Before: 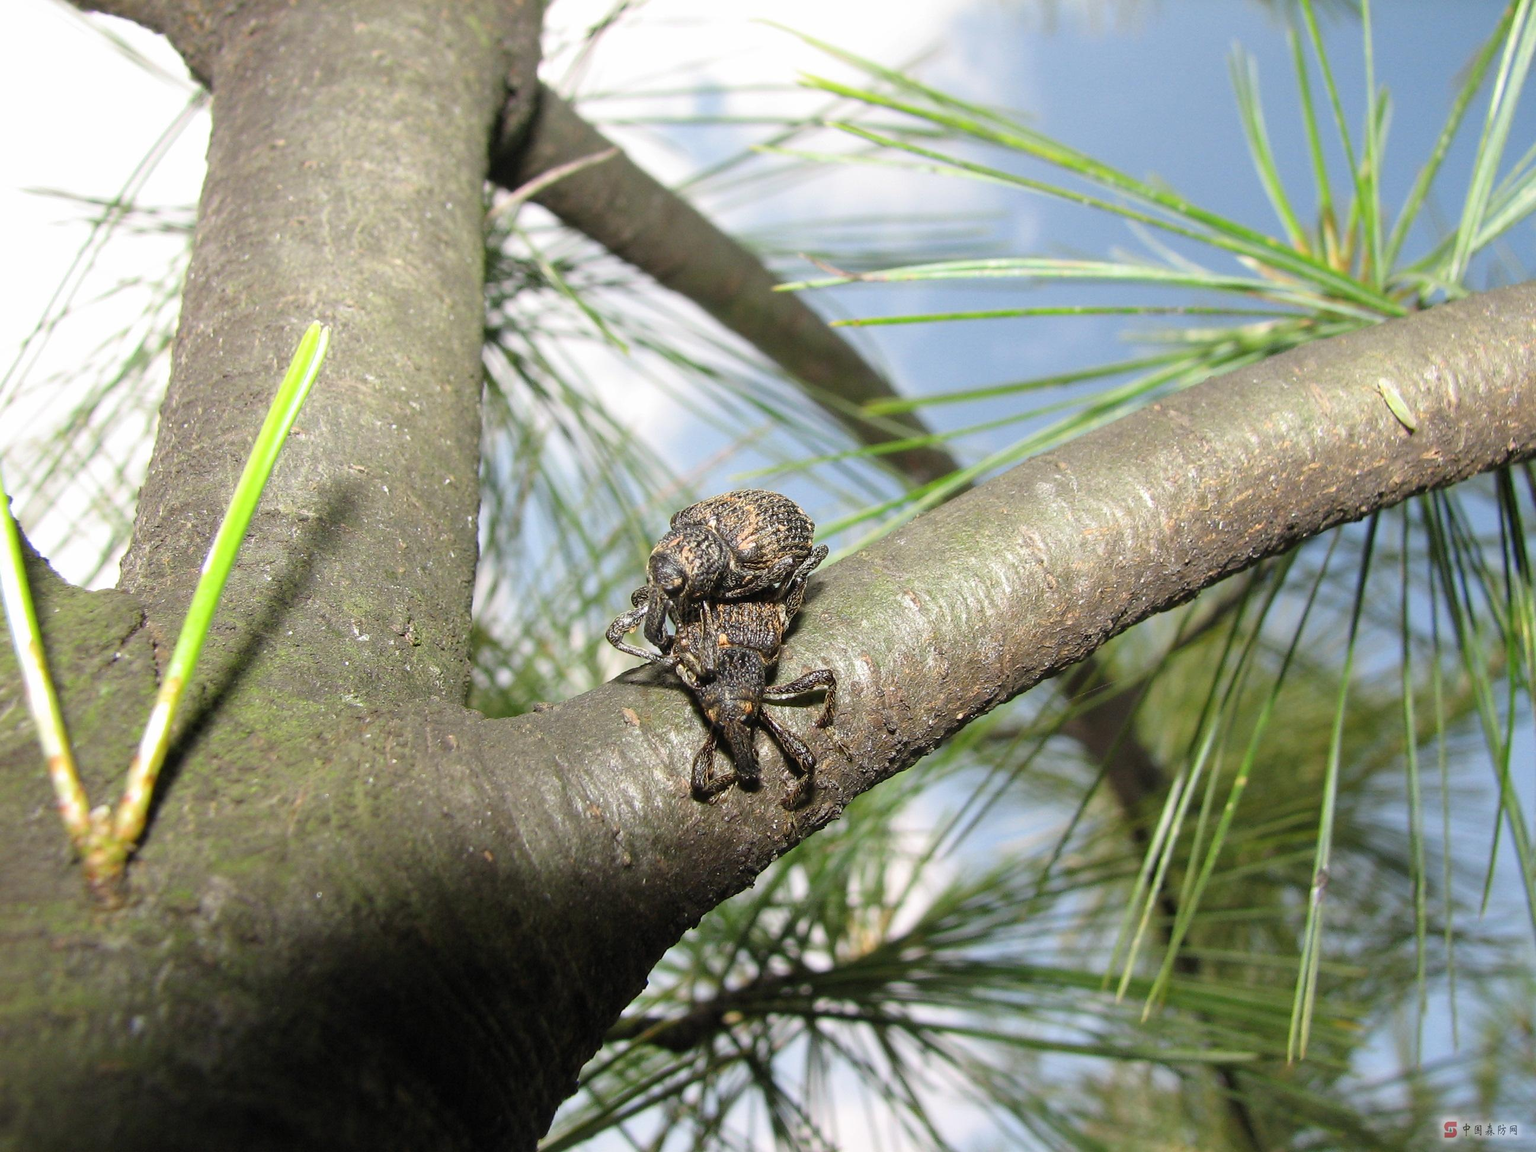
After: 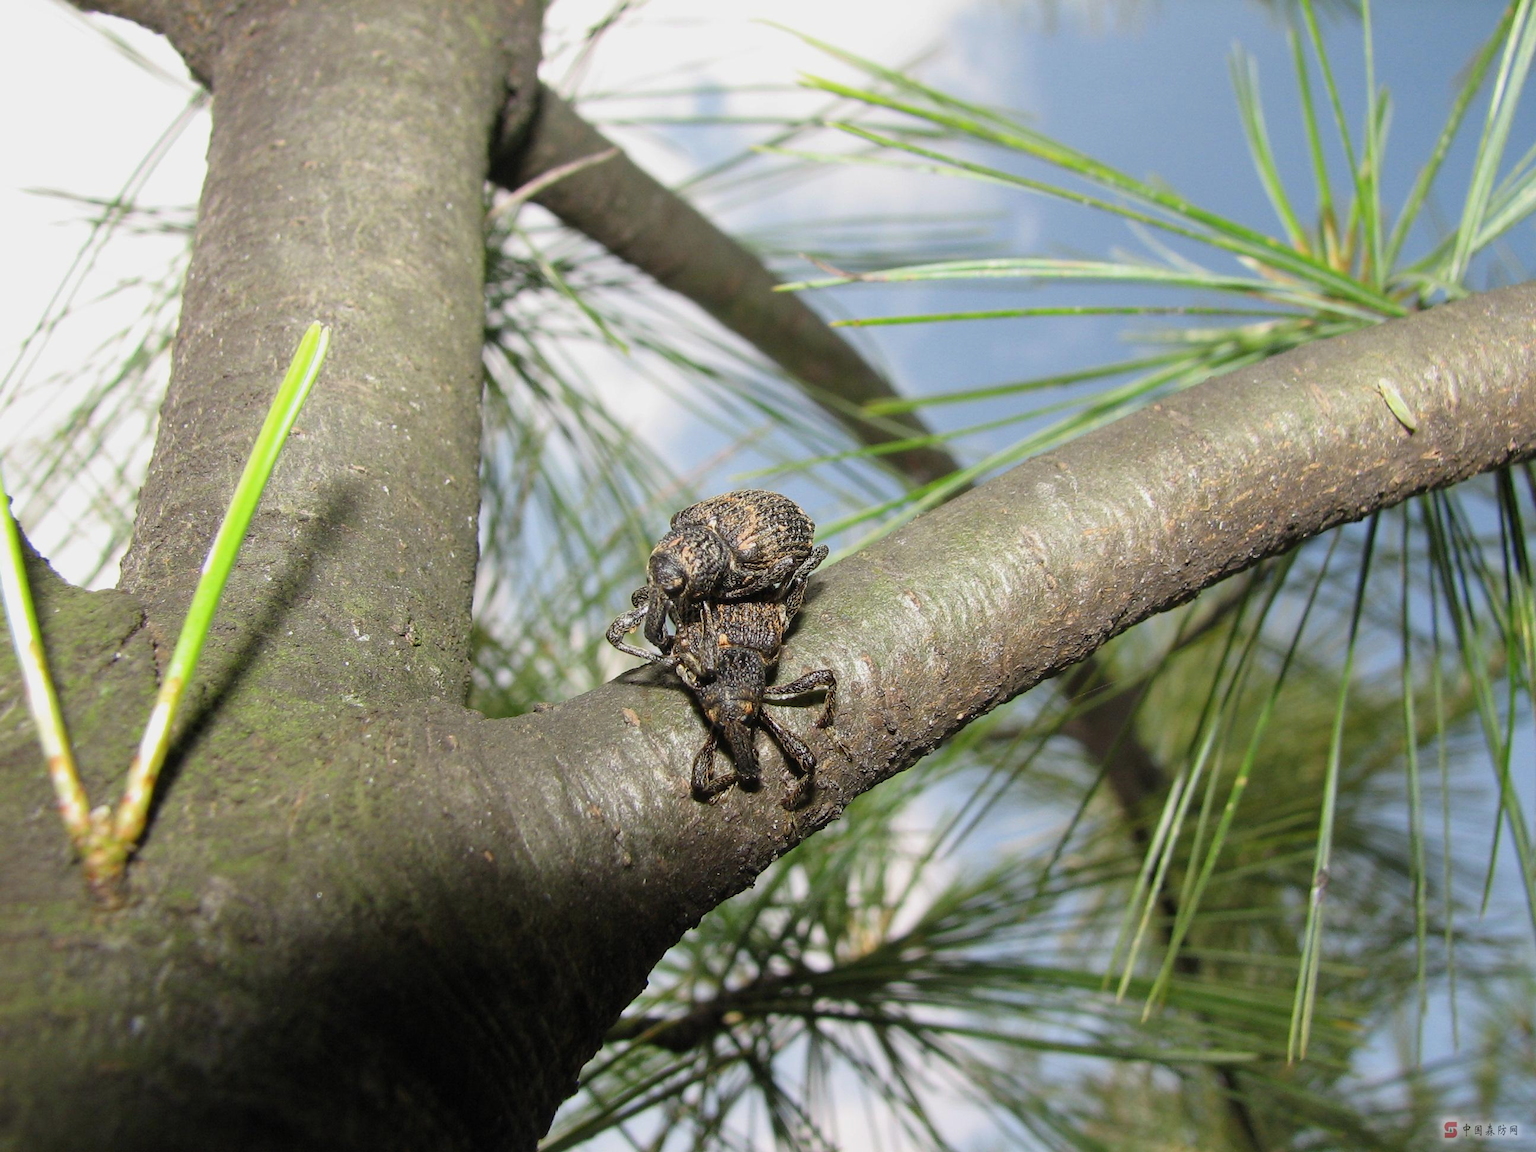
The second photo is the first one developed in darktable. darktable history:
exposure: exposure -0.21 EV, compensate exposure bias true, compensate highlight preservation false
